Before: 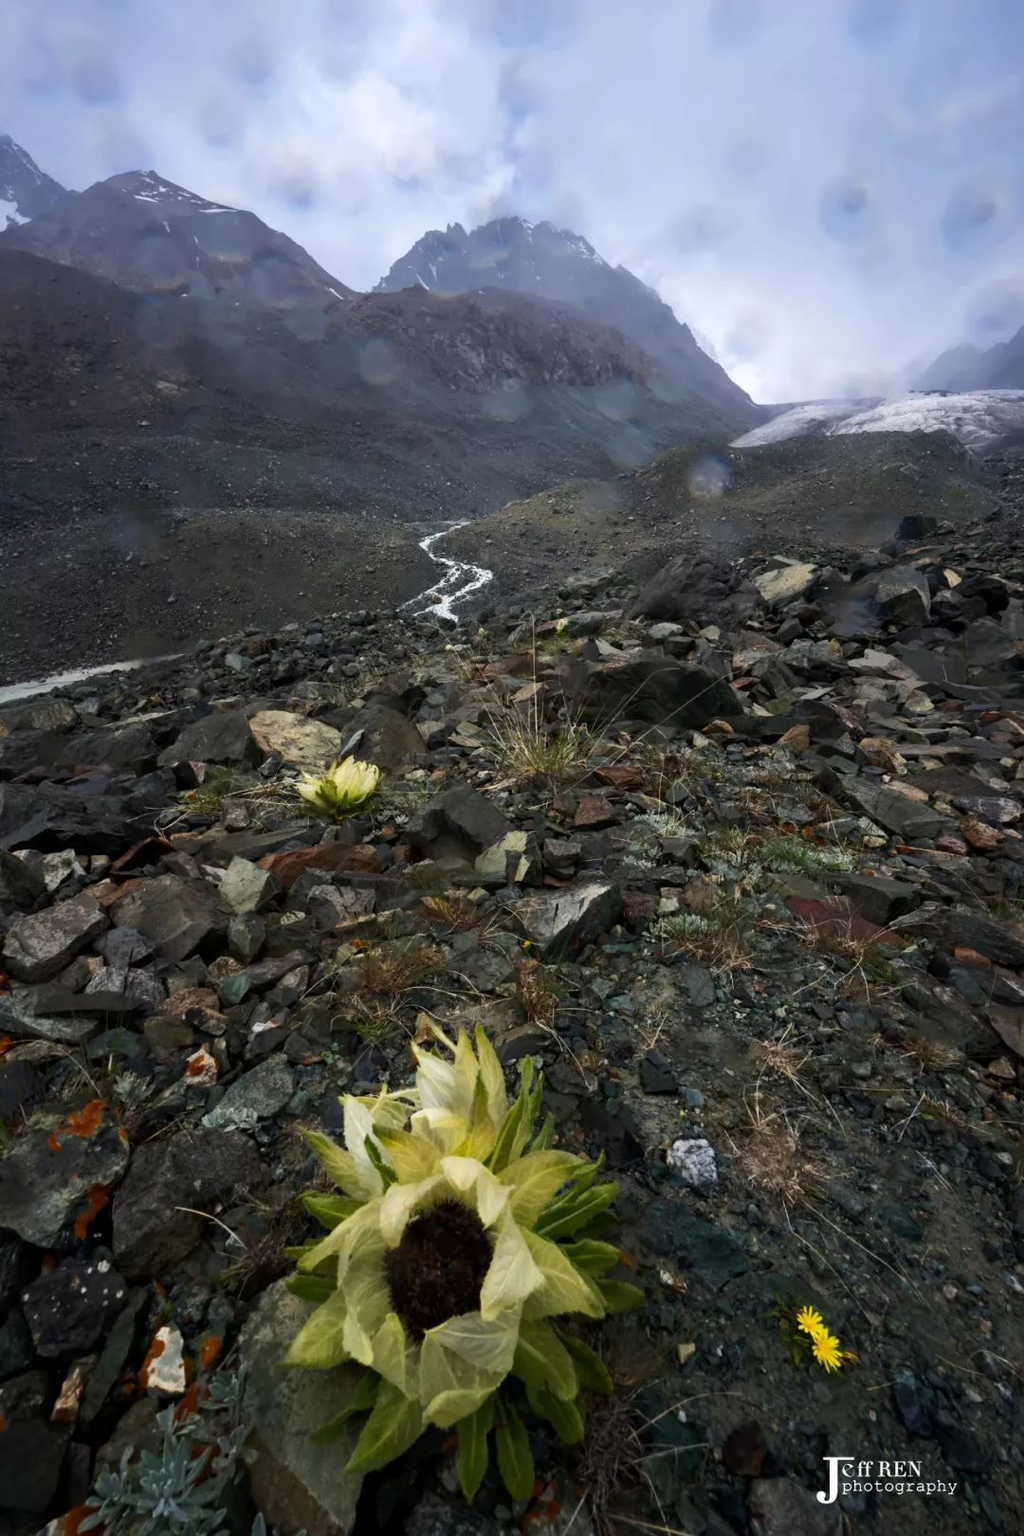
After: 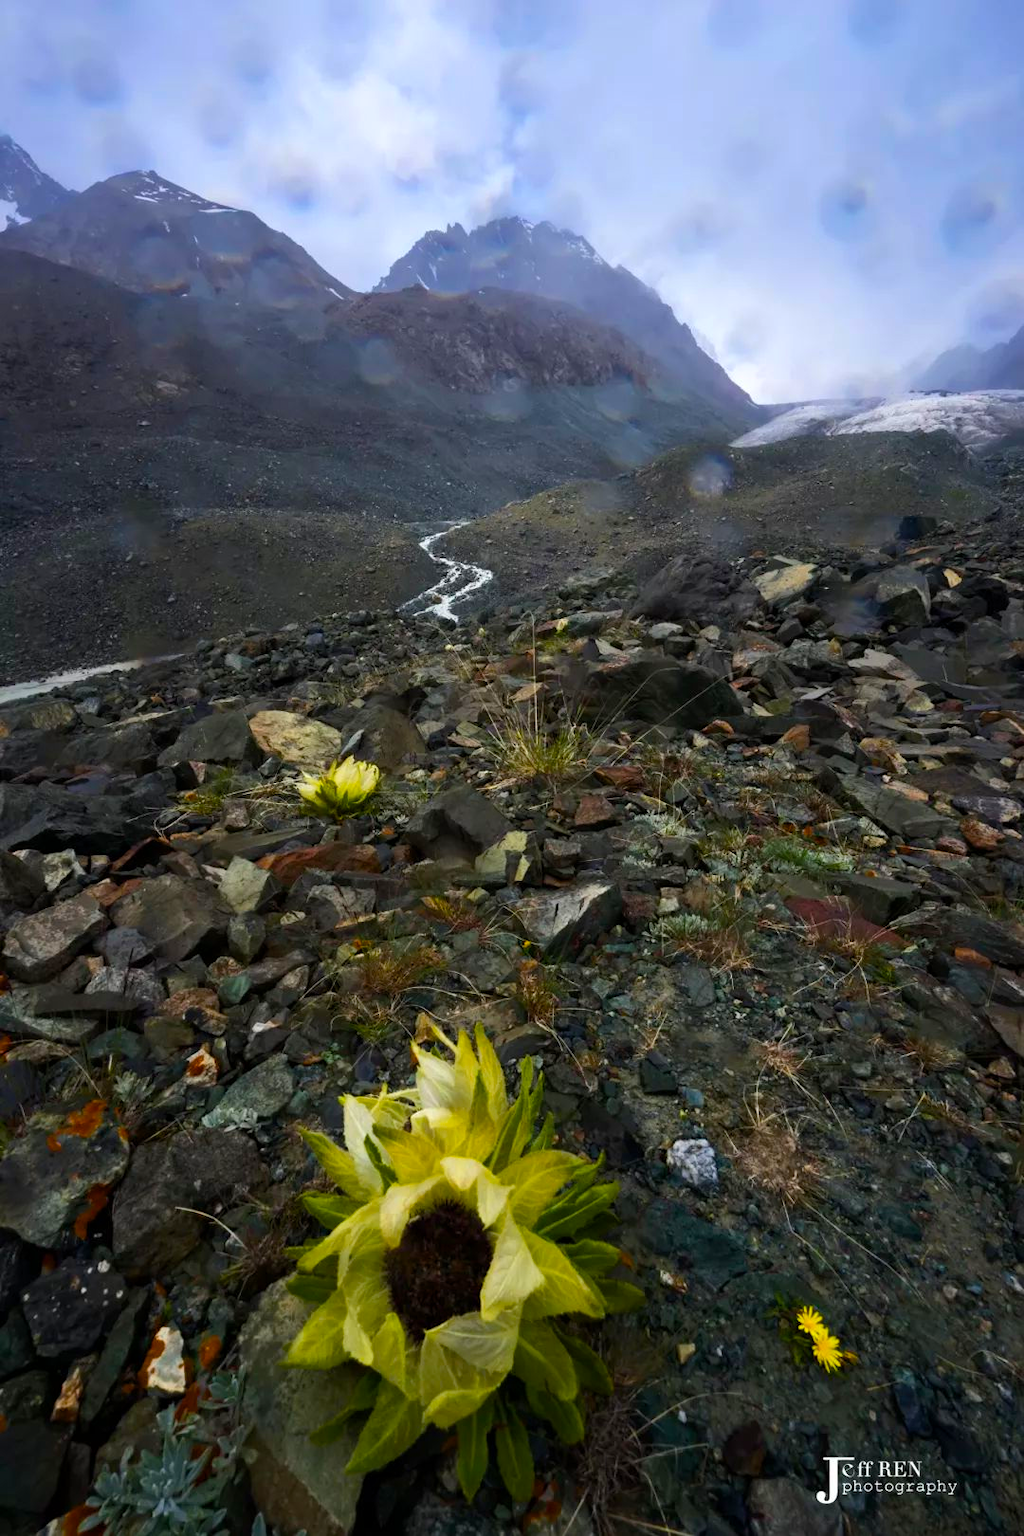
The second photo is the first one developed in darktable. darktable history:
color balance rgb: shadows lift › hue 85.97°, linear chroma grading › global chroma 15.305%, perceptual saturation grading › global saturation 29.435%, global vibrance 9.694%
